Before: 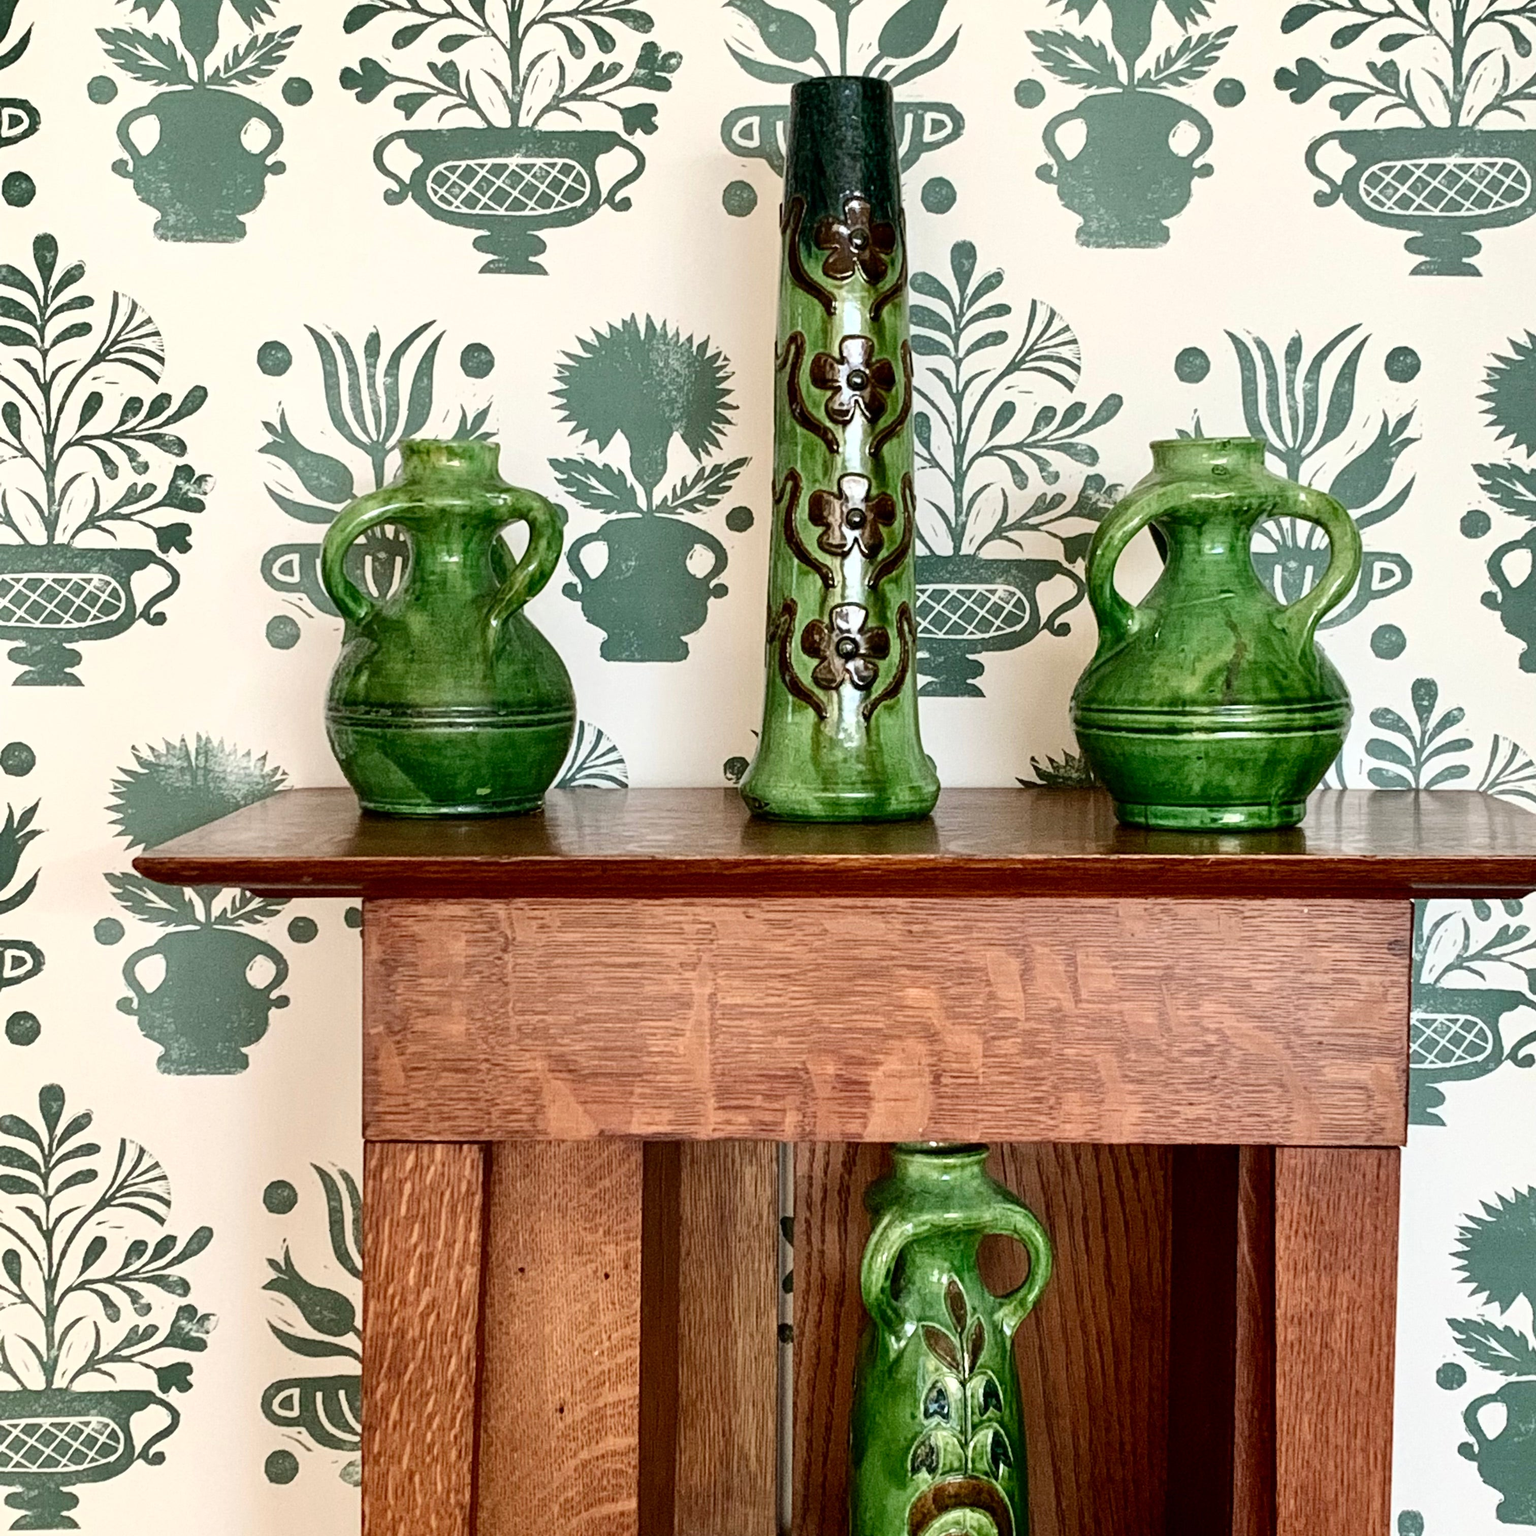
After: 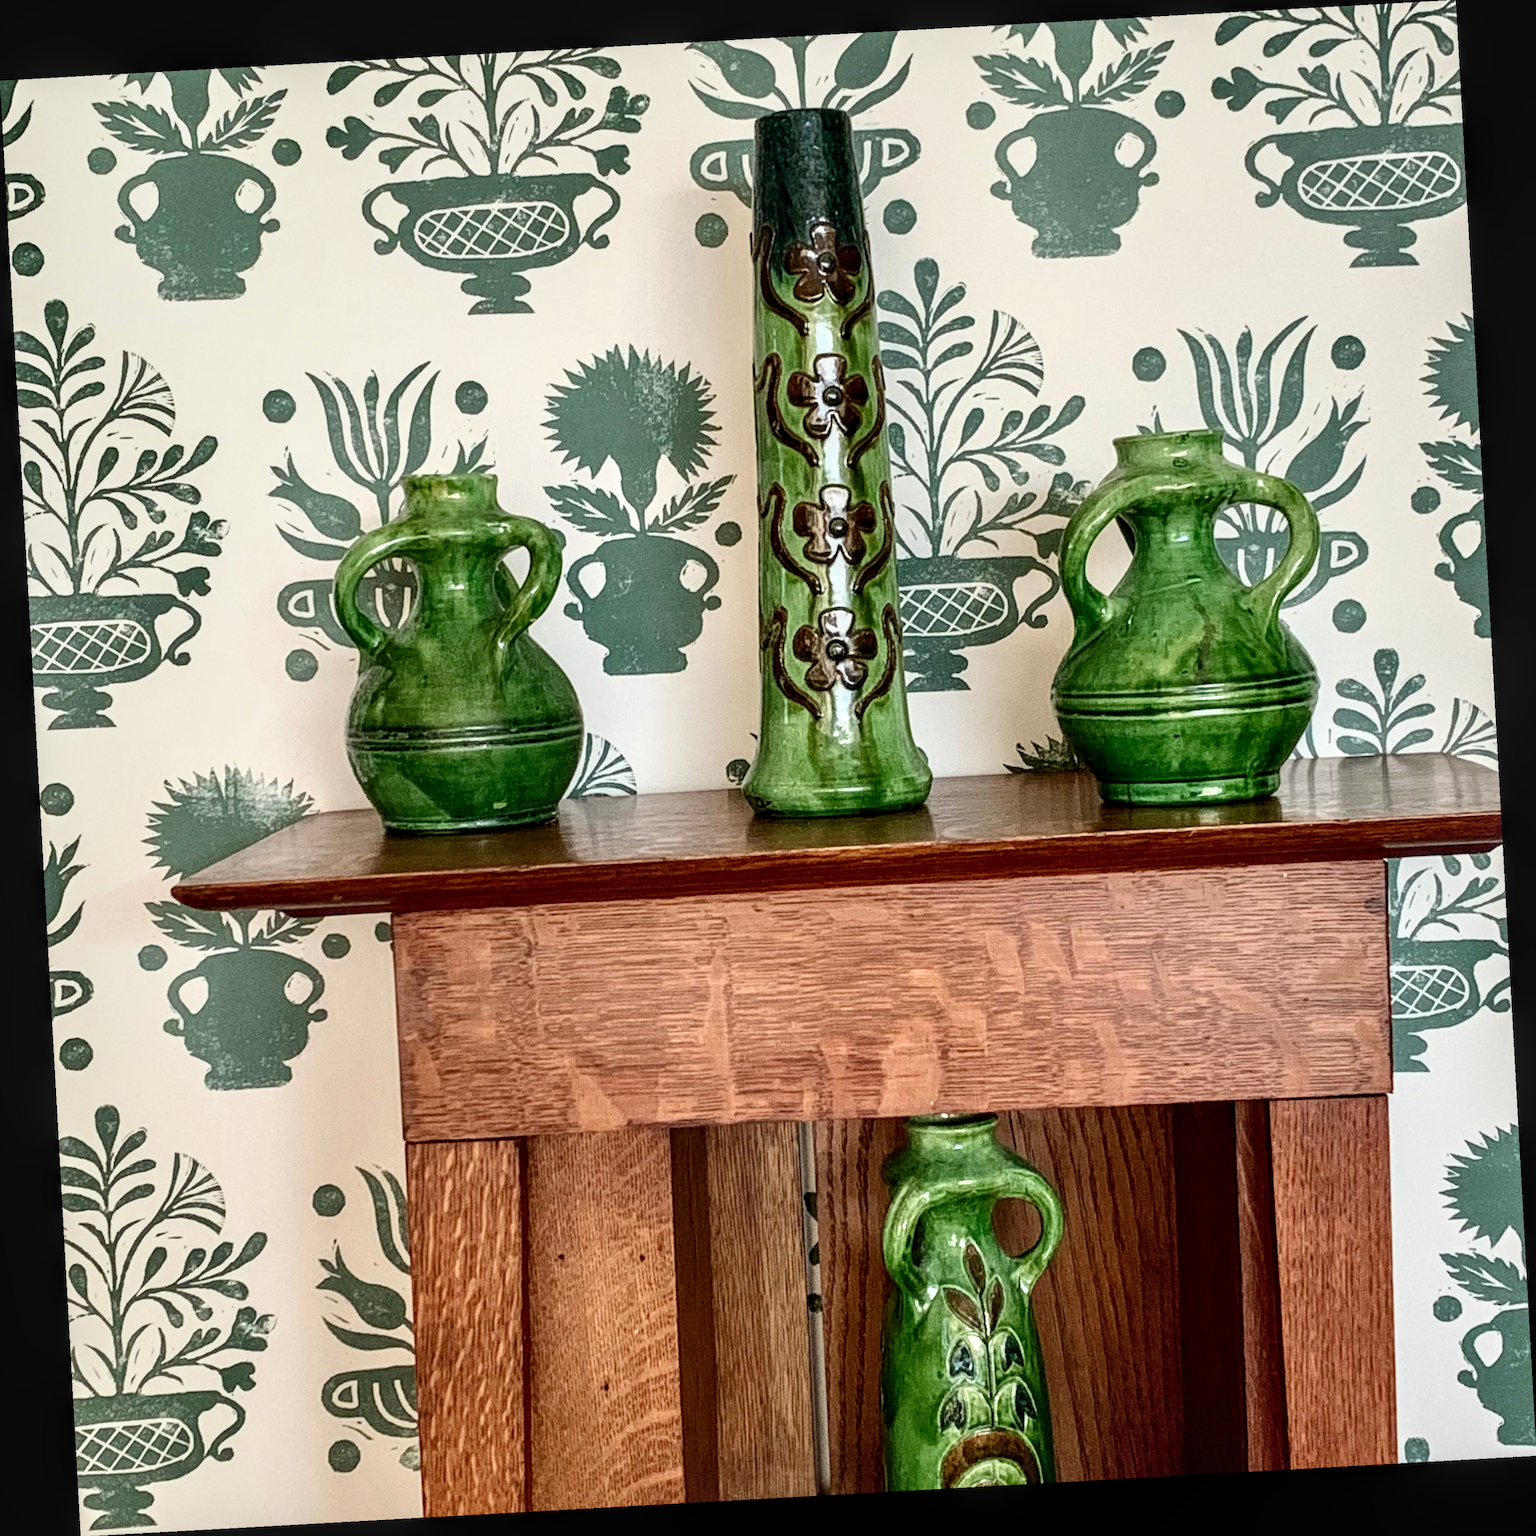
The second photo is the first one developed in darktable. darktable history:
rotate and perspective: rotation -3.18°, automatic cropping off
local contrast: on, module defaults
